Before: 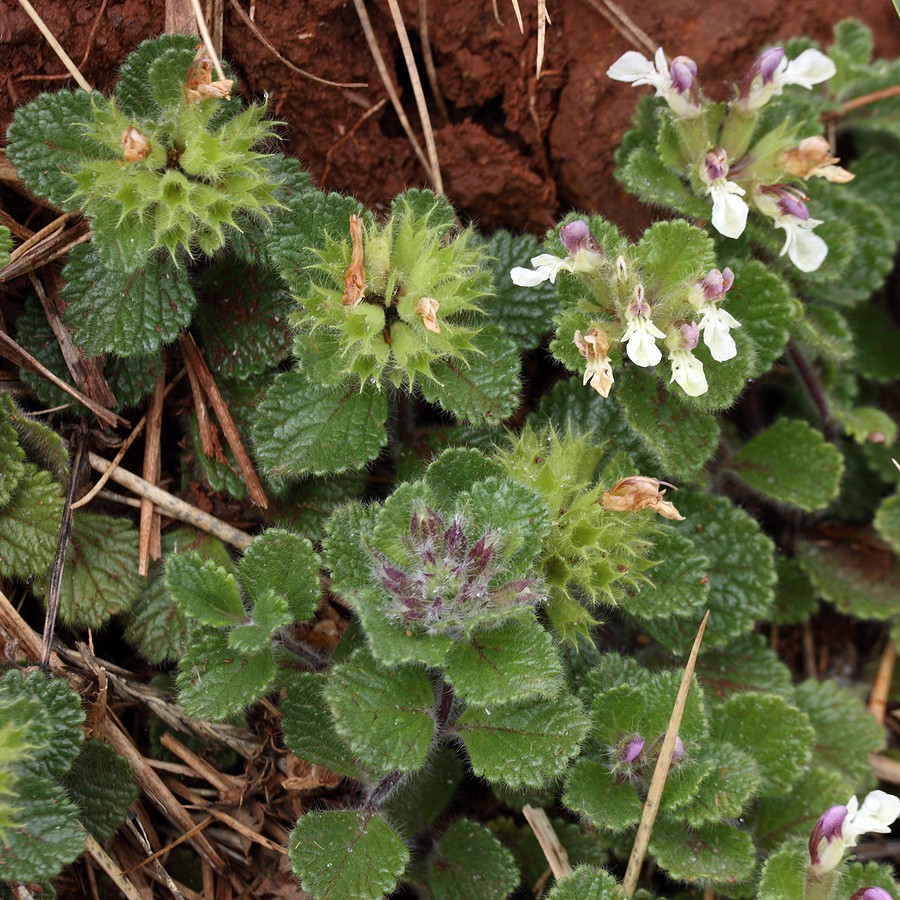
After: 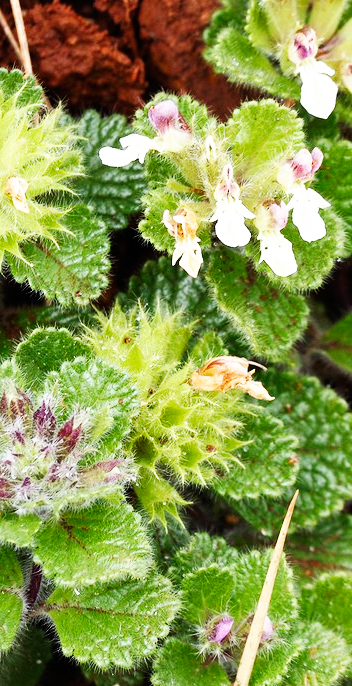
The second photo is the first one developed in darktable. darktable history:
crop: left 45.721%, top 13.393%, right 14.118%, bottom 10.01%
shadows and highlights: shadows 5, soften with gaussian
base curve: curves: ch0 [(0, 0) (0.007, 0.004) (0.027, 0.03) (0.046, 0.07) (0.207, 0.54) (0.442, 0.872) (0.673, 0.972) (1, 1)], preserve colors none
